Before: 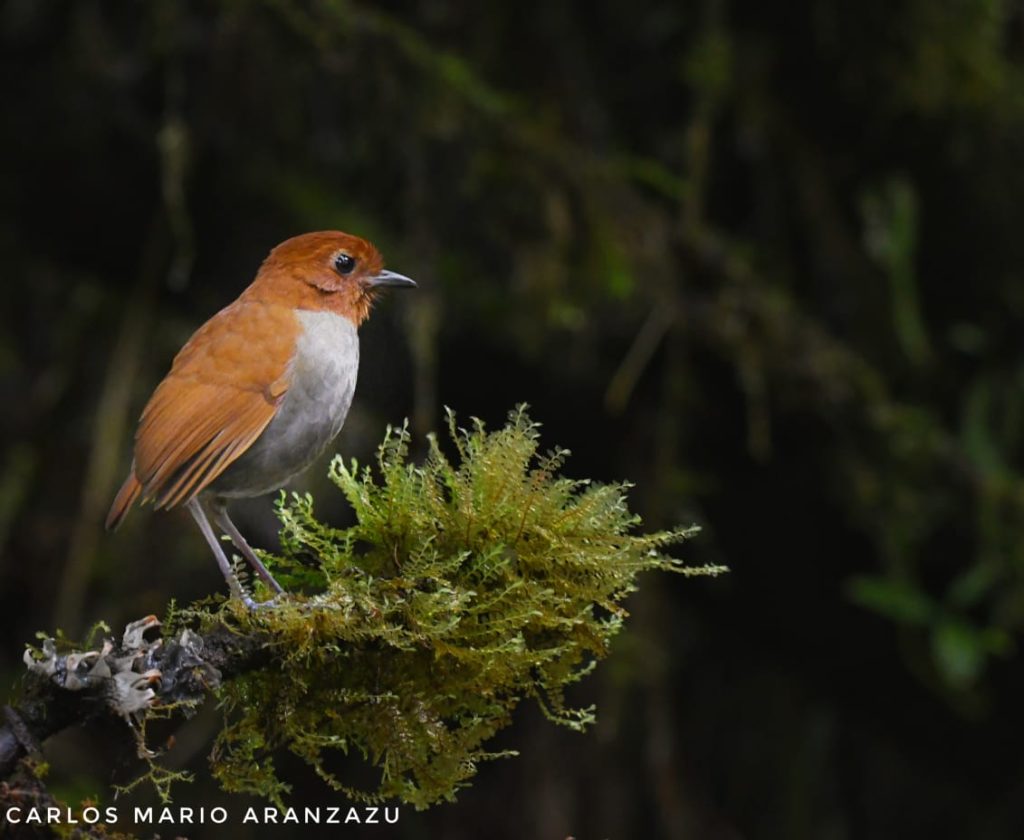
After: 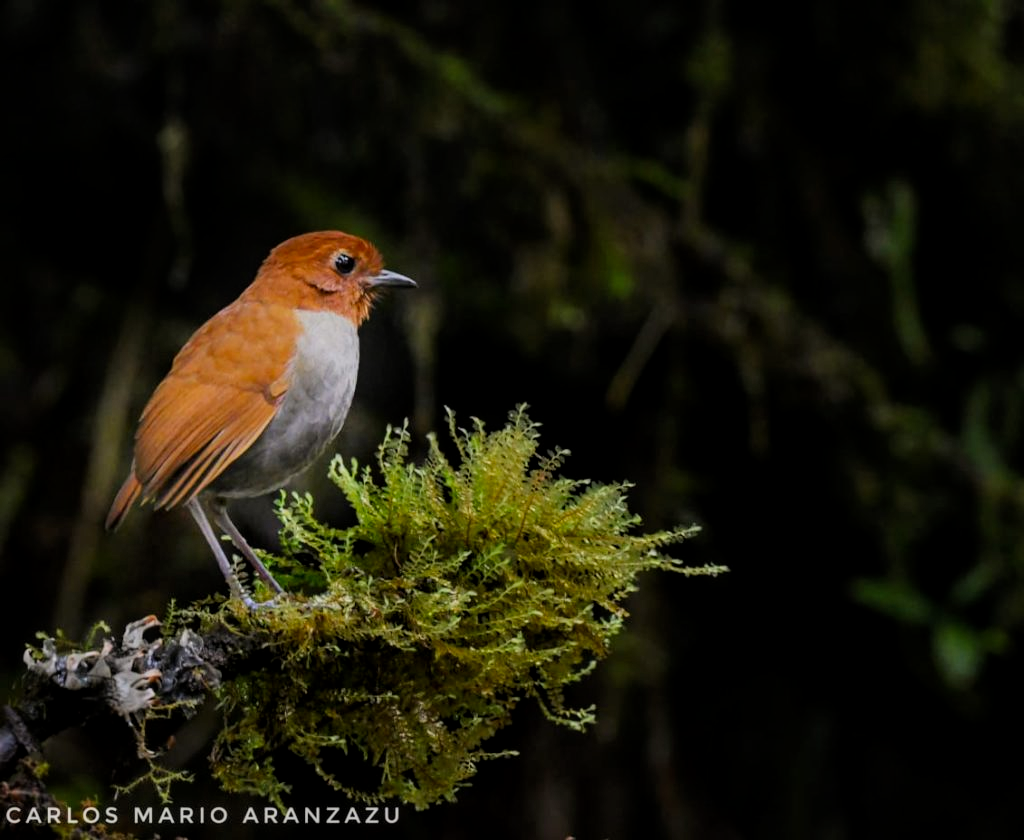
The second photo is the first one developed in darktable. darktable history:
local contrast: on, module defaults
filmic rgb: black relative exposure -7.65 EV, white relative exposure 4.56 EV, hardness 3.61, color science v6 (2022), iterations of high-quality reconstruction 0
contrast brightness saturation: contrast 0.078, saturation 0.2
